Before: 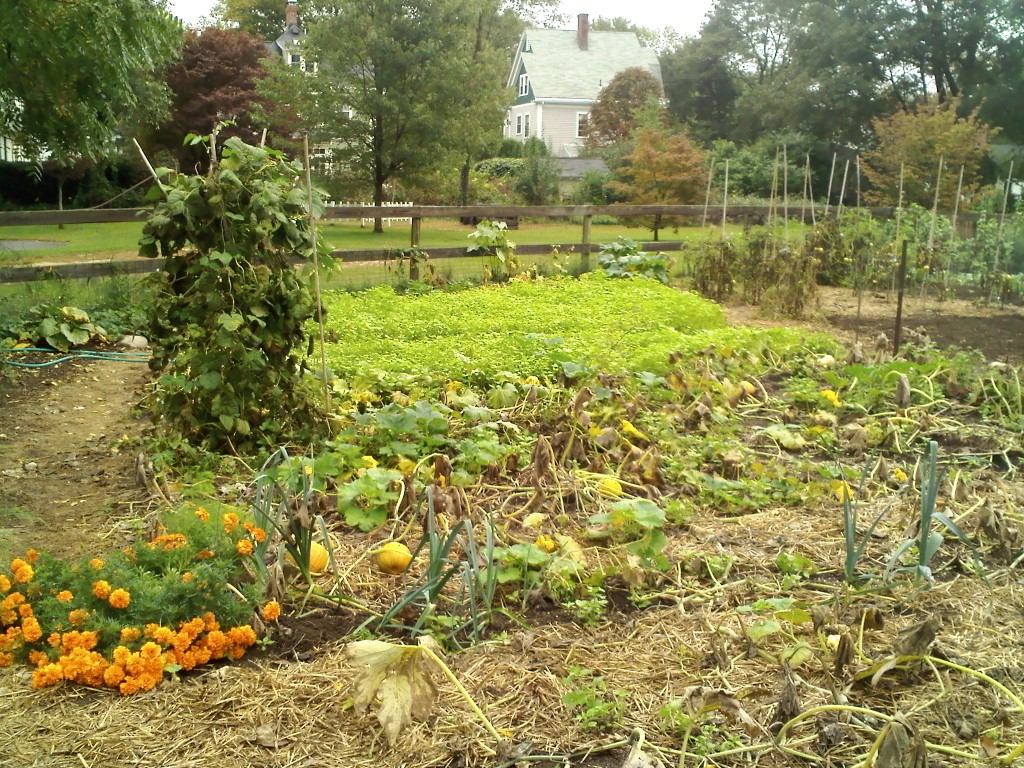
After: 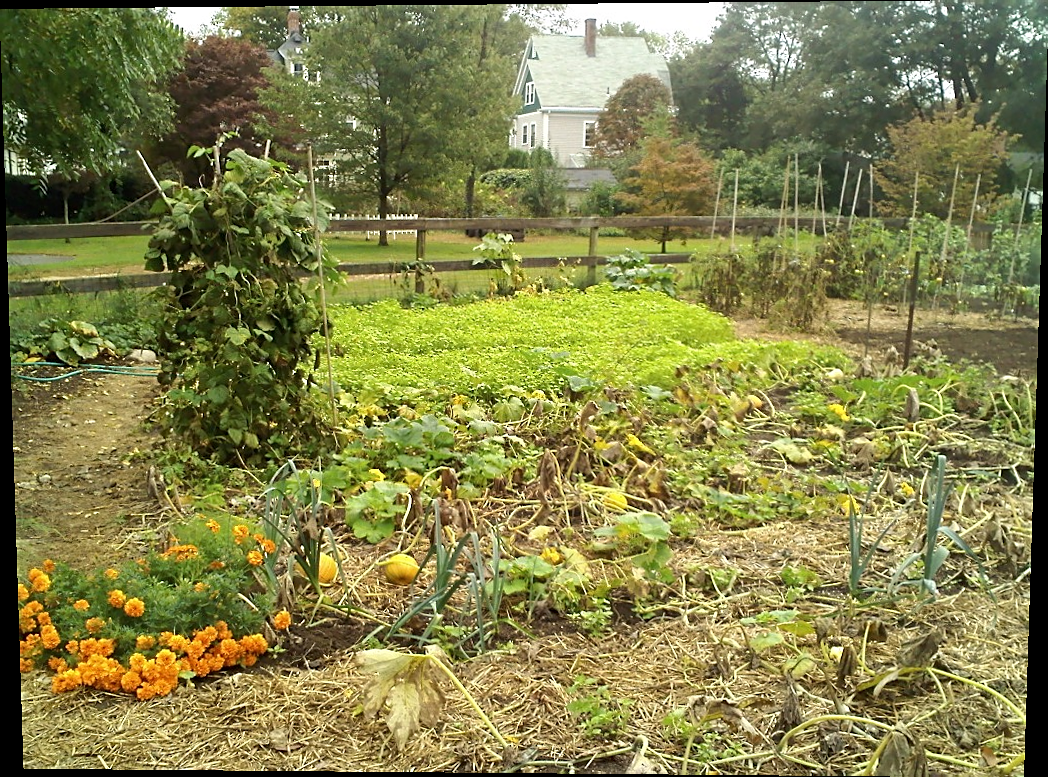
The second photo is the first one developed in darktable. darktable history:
sharpen: on, module defaults
rotate and perspective: lens shift (vertical) 0.048, lens shift (horizontal) -0.024, automatic cropping off
